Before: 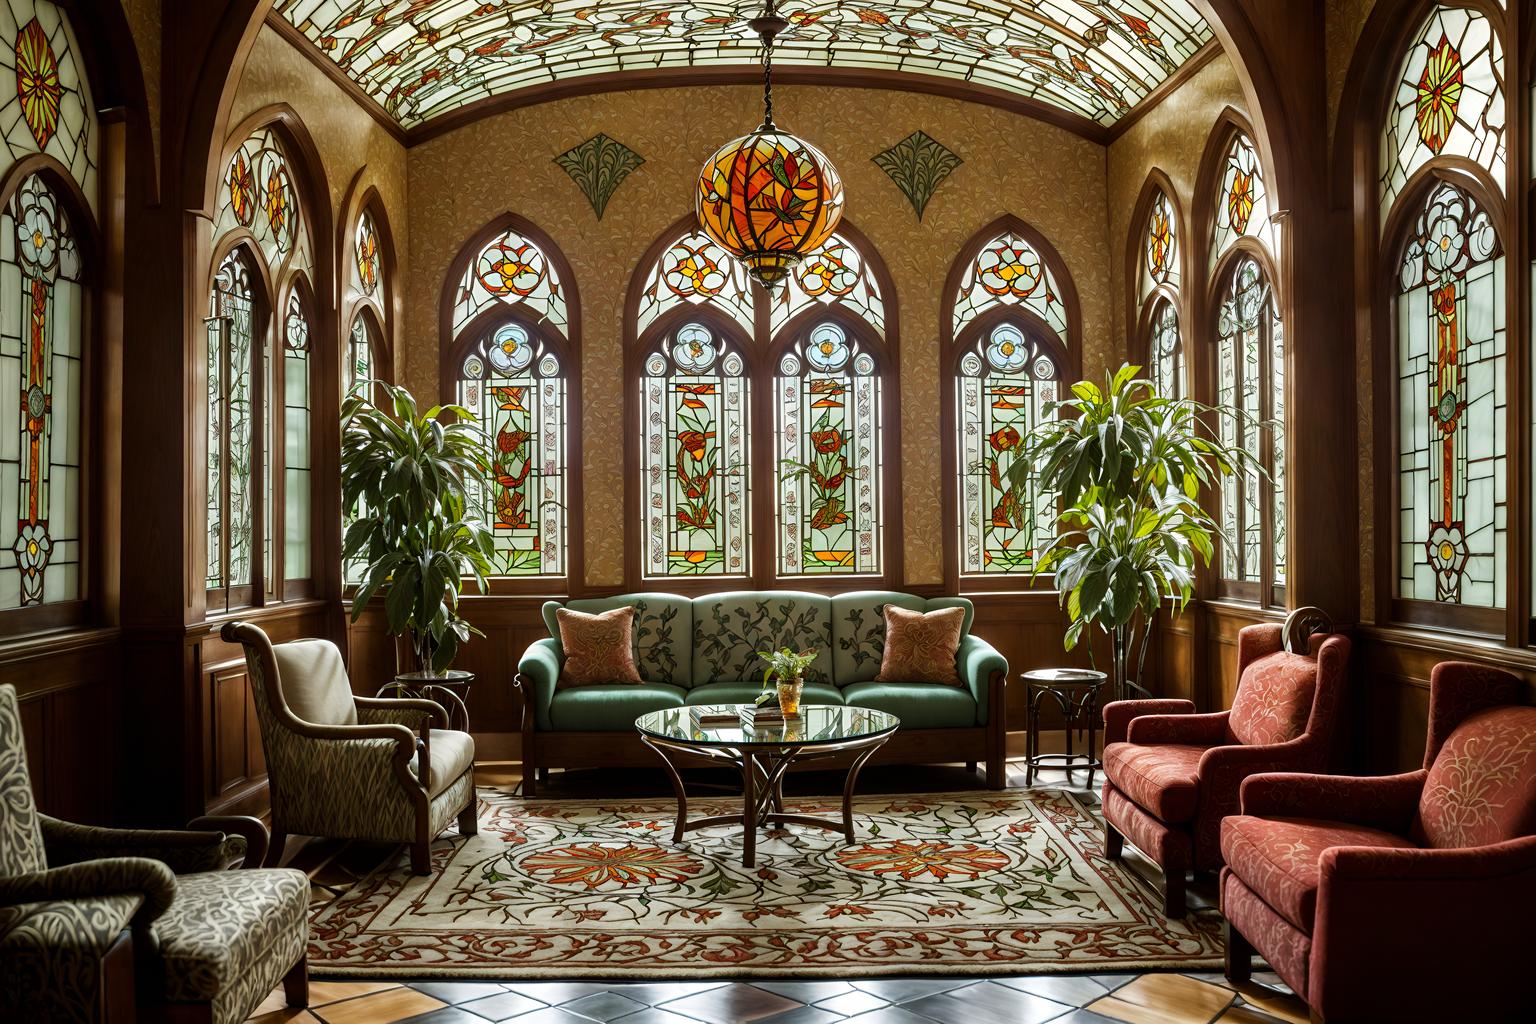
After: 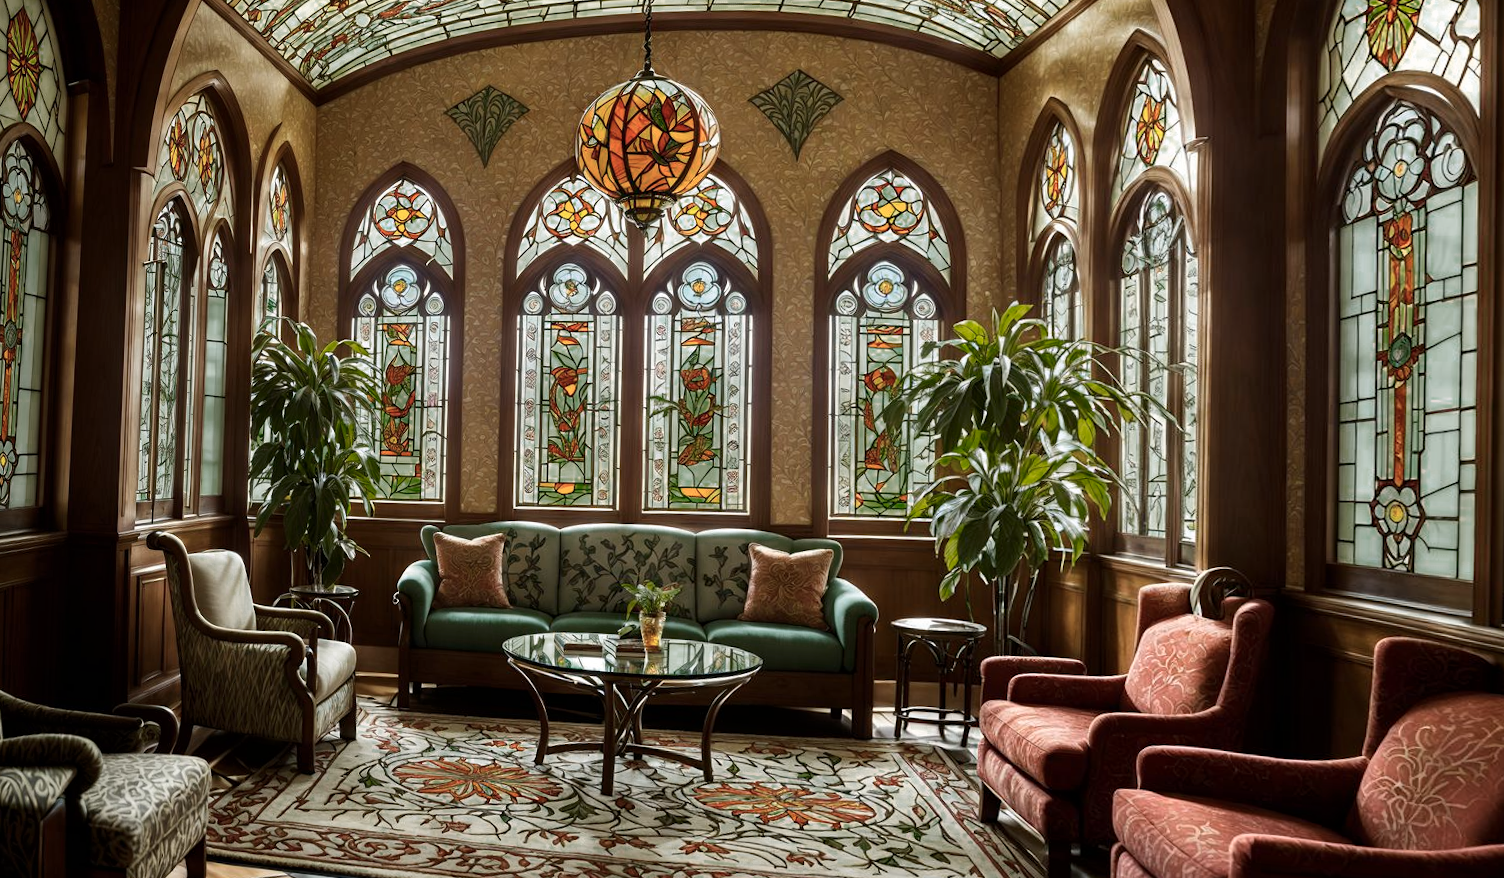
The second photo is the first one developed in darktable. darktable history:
rotate and perspective: rotation 1.69°, lens shift (vertical) -0.023, lens shift (horizontal) -0.291, crop left 0.025, crop right 0.988, crop top 0.092, crop bottom 0.842
color zones: curves: ch0 [(0.25, 0.5) (0.347, 0.092) (0.75, 0.5)]; ch1 [(0.25, 0.5) (0.33, 0.51) (0.75, 0.5)]
tone equalizer: -8 EV -0.55 EV
contrast brightness saturation: contrast 0.11, saturation -0.17
